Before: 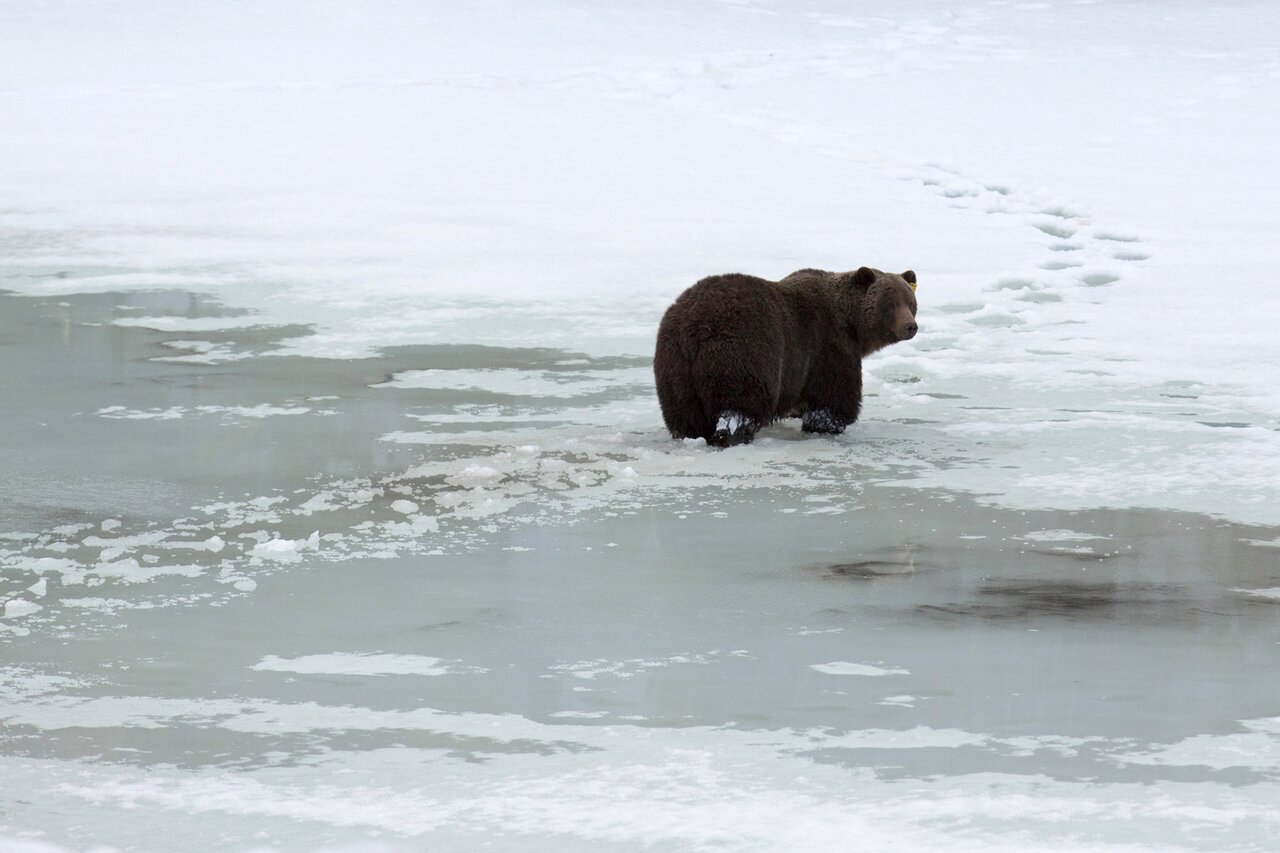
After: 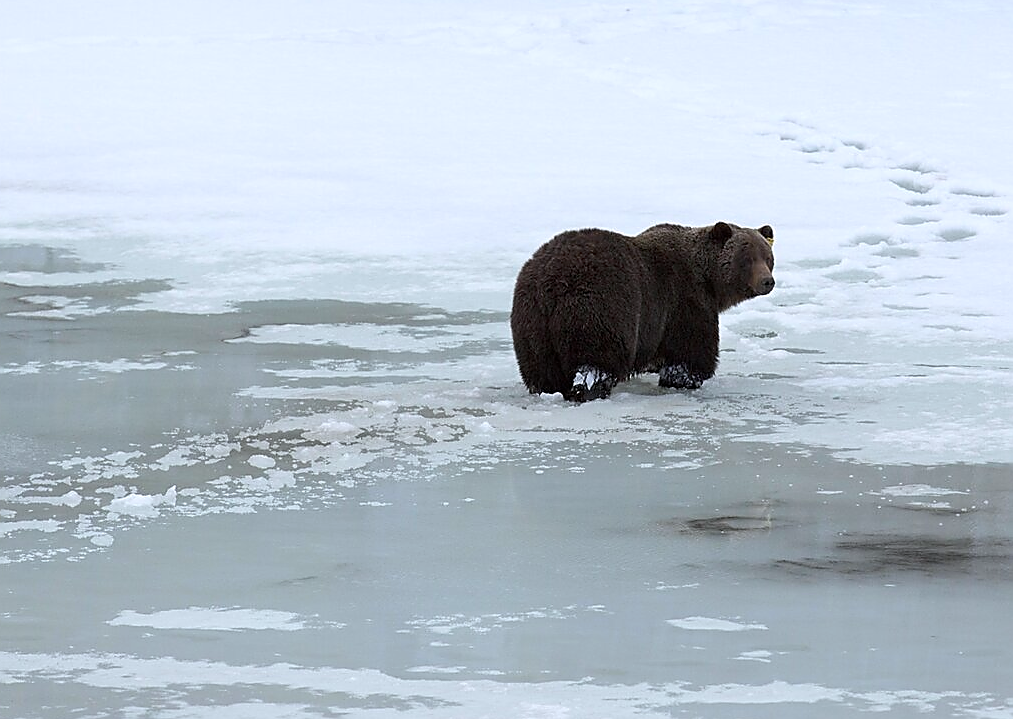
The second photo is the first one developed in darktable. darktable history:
crop: left 11.225%, top 5.381%, right 9.565%, bottom 10.314%
white balance: red 0.967, blue 1.049
sharpen: radius 1.4, amount 1.25, threshold 0.7
